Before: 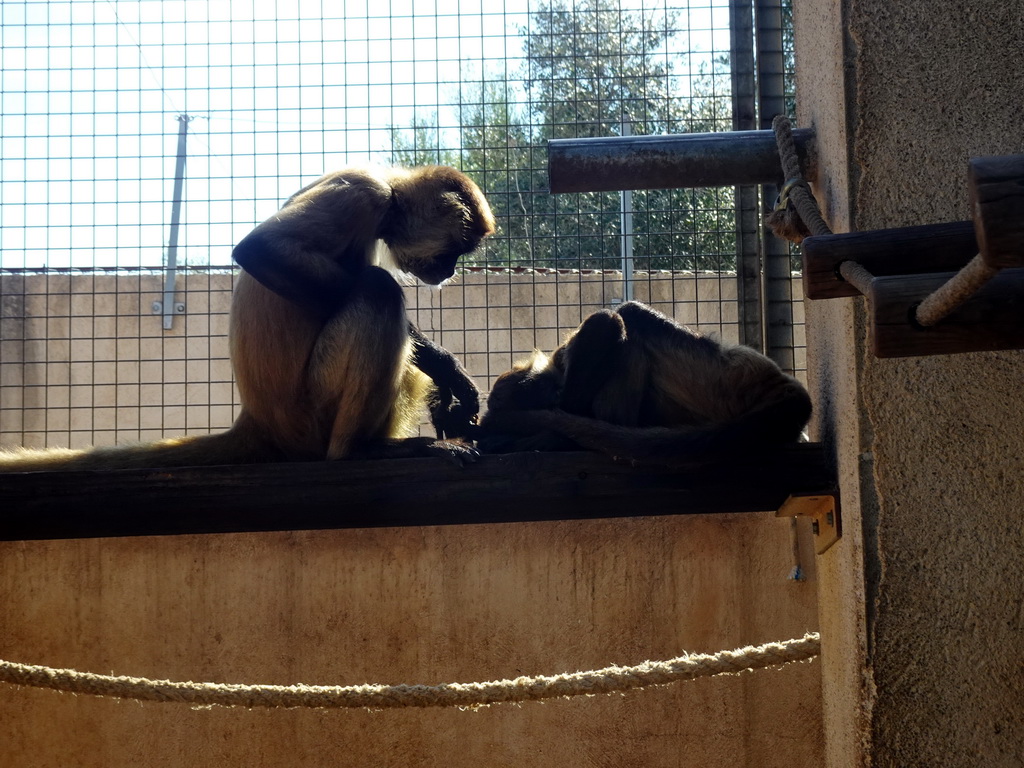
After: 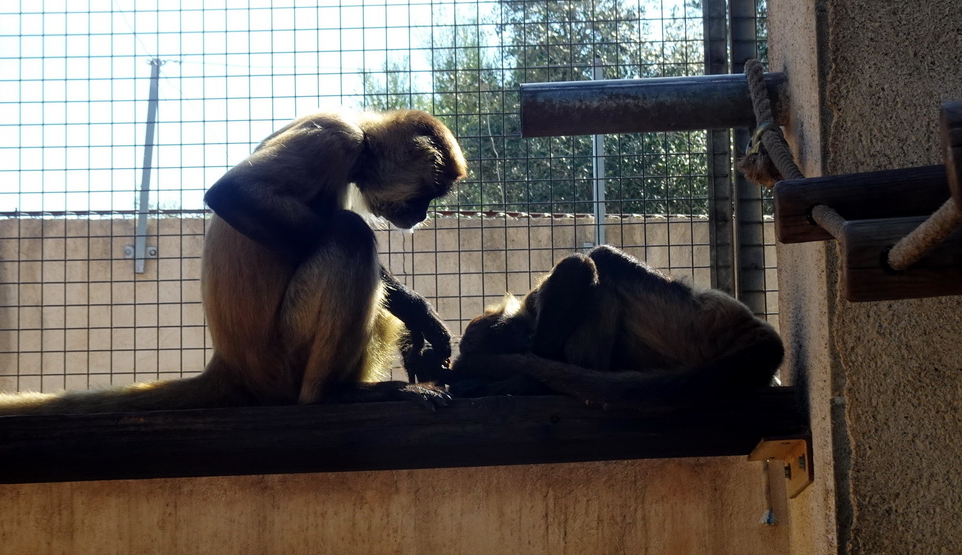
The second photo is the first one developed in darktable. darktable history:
crop: left 2.832%, top 7.374%, right 3.135%, bottom 20.338%
